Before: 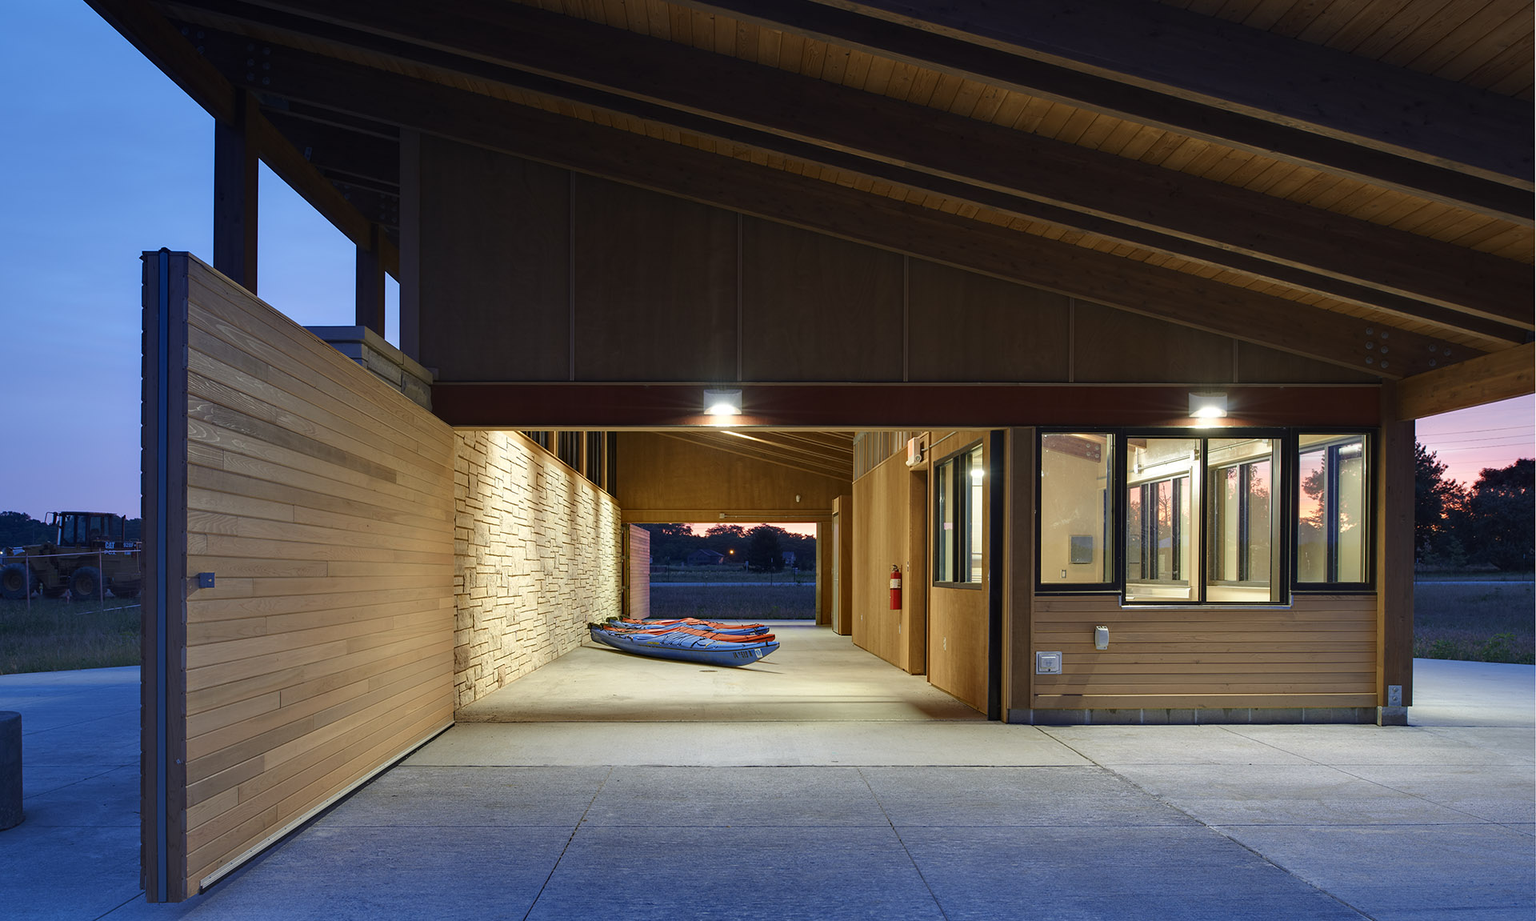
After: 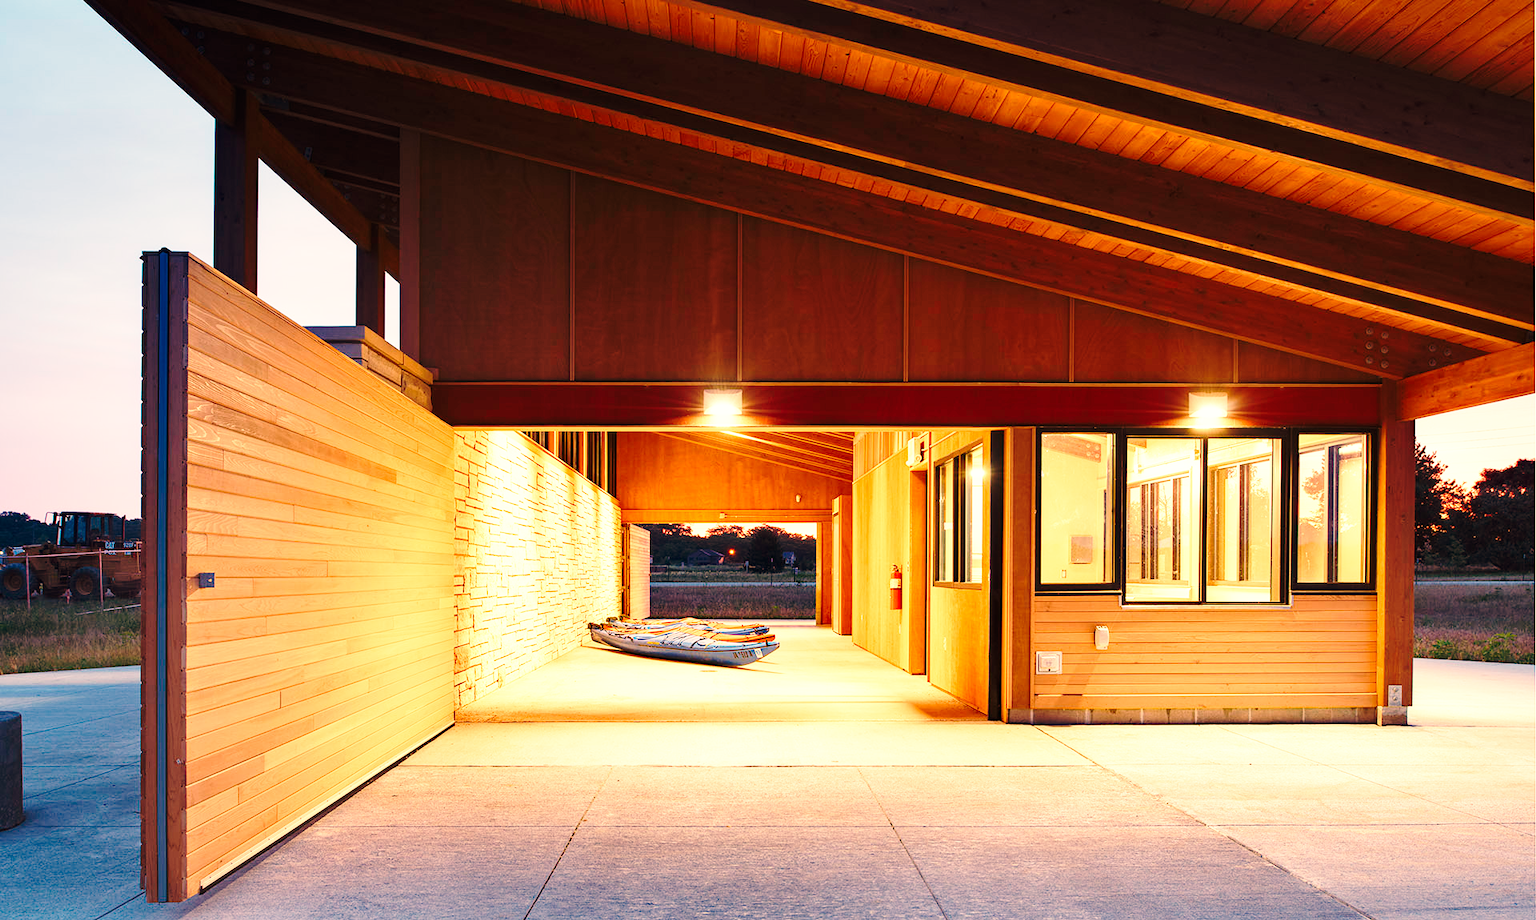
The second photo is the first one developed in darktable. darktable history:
white balance: red 1.467, blue 0.684
exposure: black level correction 0, exposure 0.7 EV, compensate exposure bias true, compensate highlight preservation false
base curve: curves: ch0 [(0, 0) (0.032, 0.037) (0.105, 0.228) (0.435, 0.76) (0.856, 0.983) (1, 1)], preserve colors none
